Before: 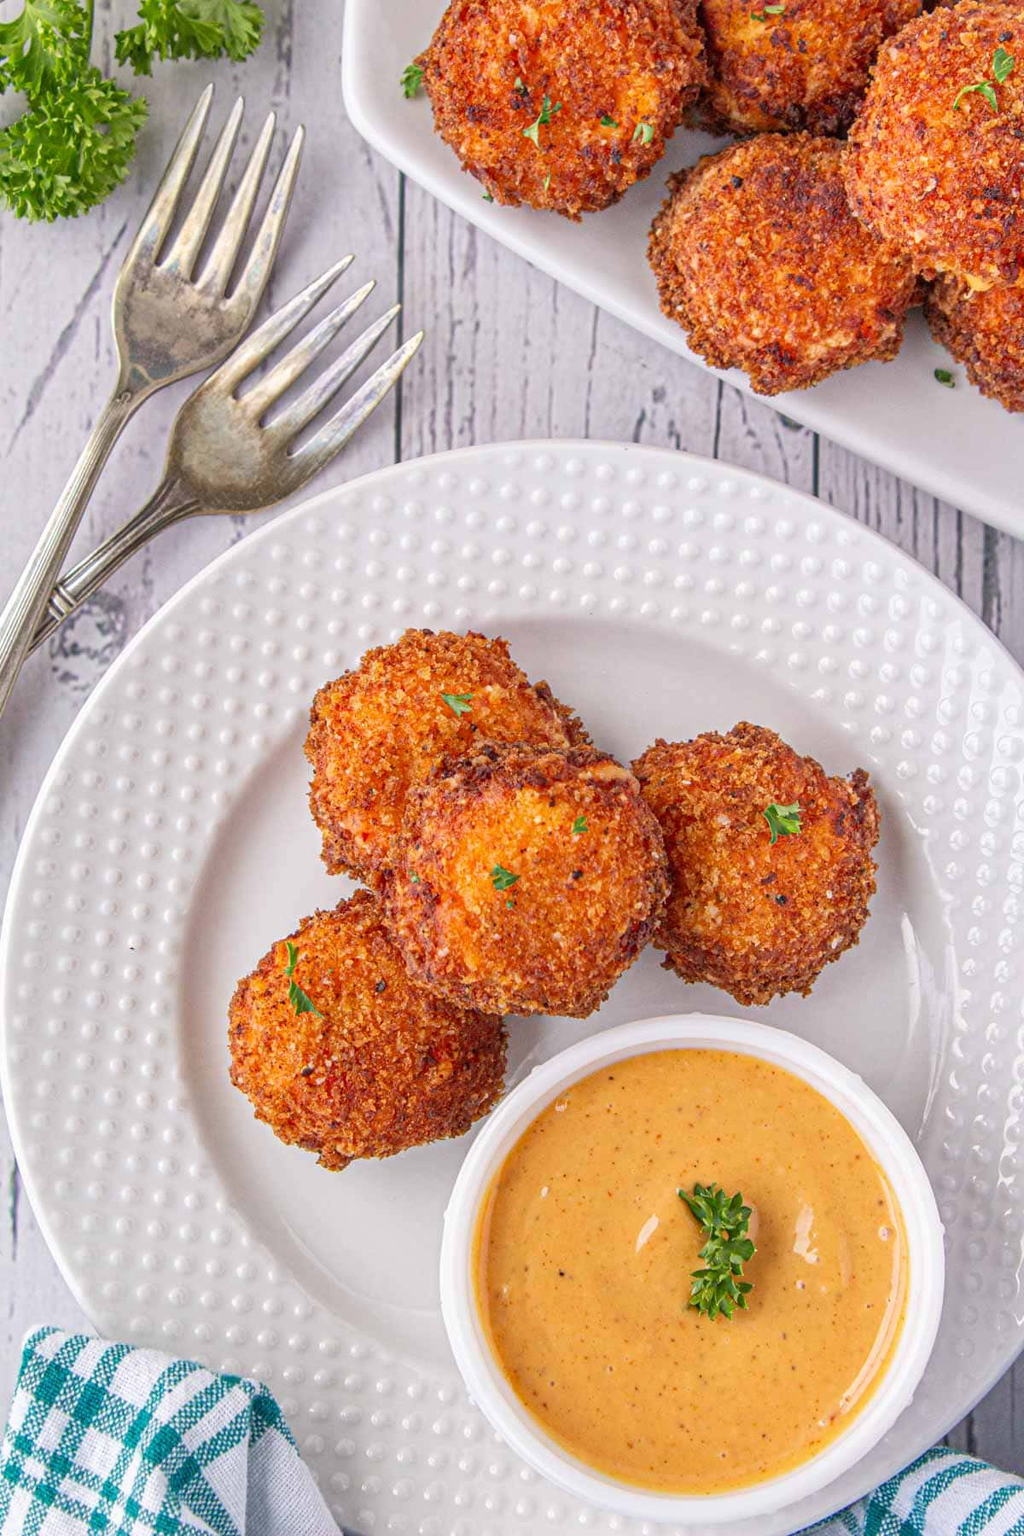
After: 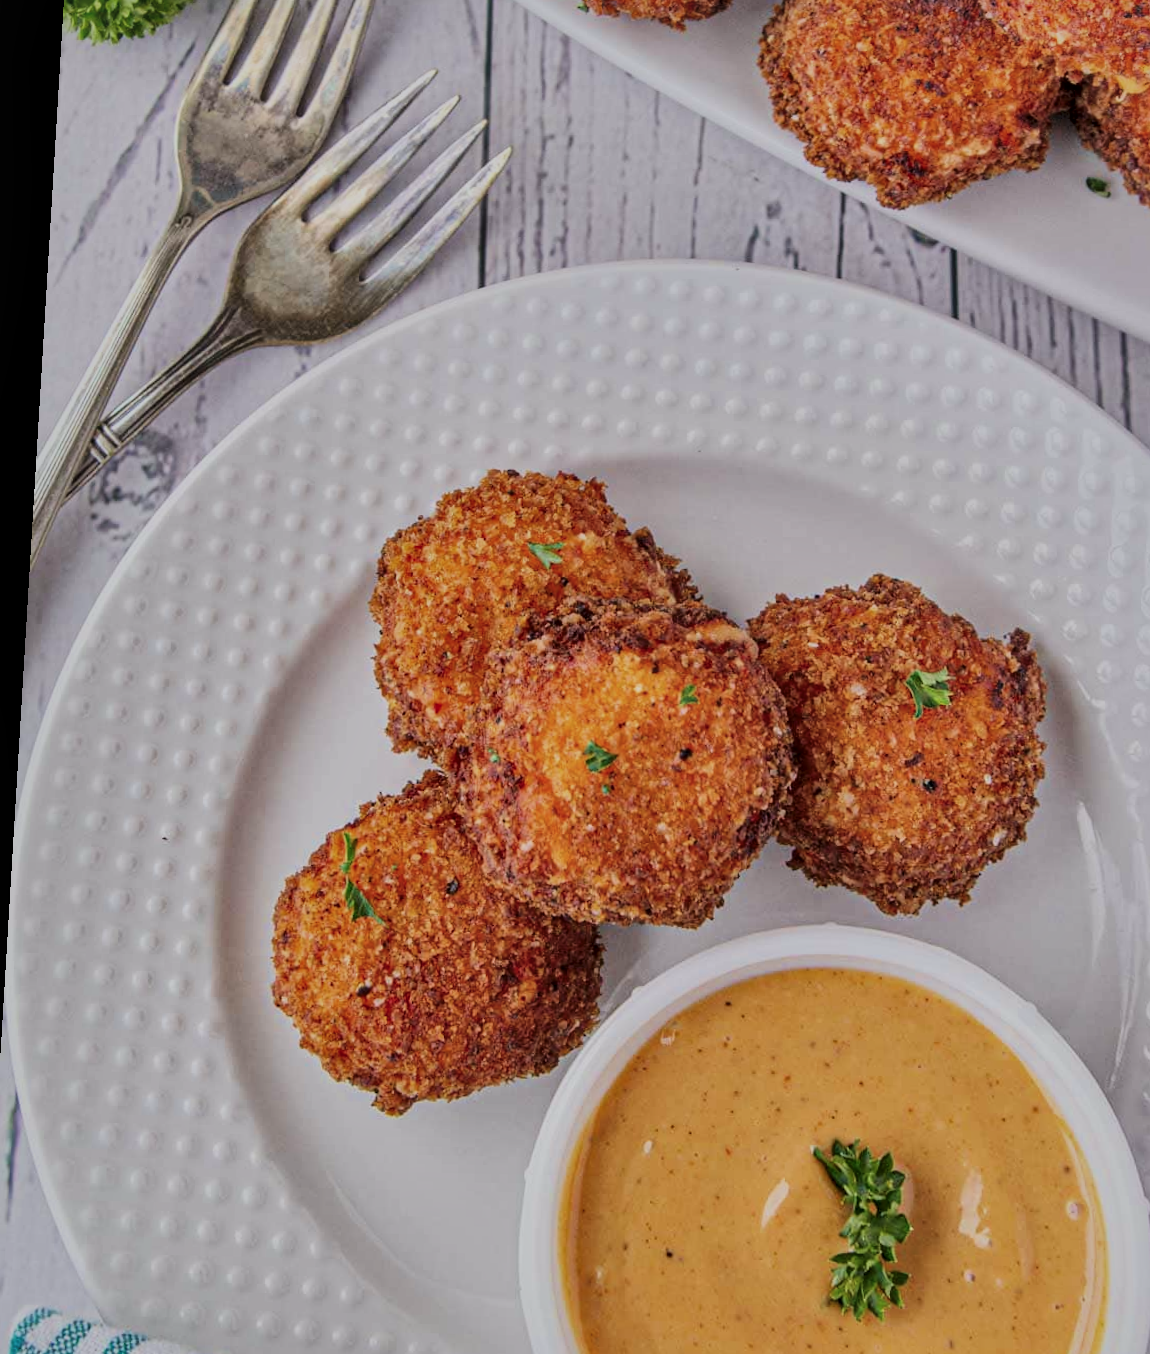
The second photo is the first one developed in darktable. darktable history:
local contrast: mode bilateral grid, contrast 25, coarseness 60, detail 151%, midtone range 0.2
crop and rotate: left 2.425%, top 11.305%, right 9.6%, bottom 15.08%
exposure: black level correction -0.015, exposure -0.5 EV, compensate highlight preservation false
white balance: red 0.986, blue 1.01
rotate and perspective: rotation 0.128°, lens shift (vertical) -0.181, lens shift (horizontal) -0.044, shear 0.001, automatic cropping off
filmic rgb: black relative exposure -6.15 EV, white relative exposure 6.96 EV, hardness 2.23, color science v6 (2022)
